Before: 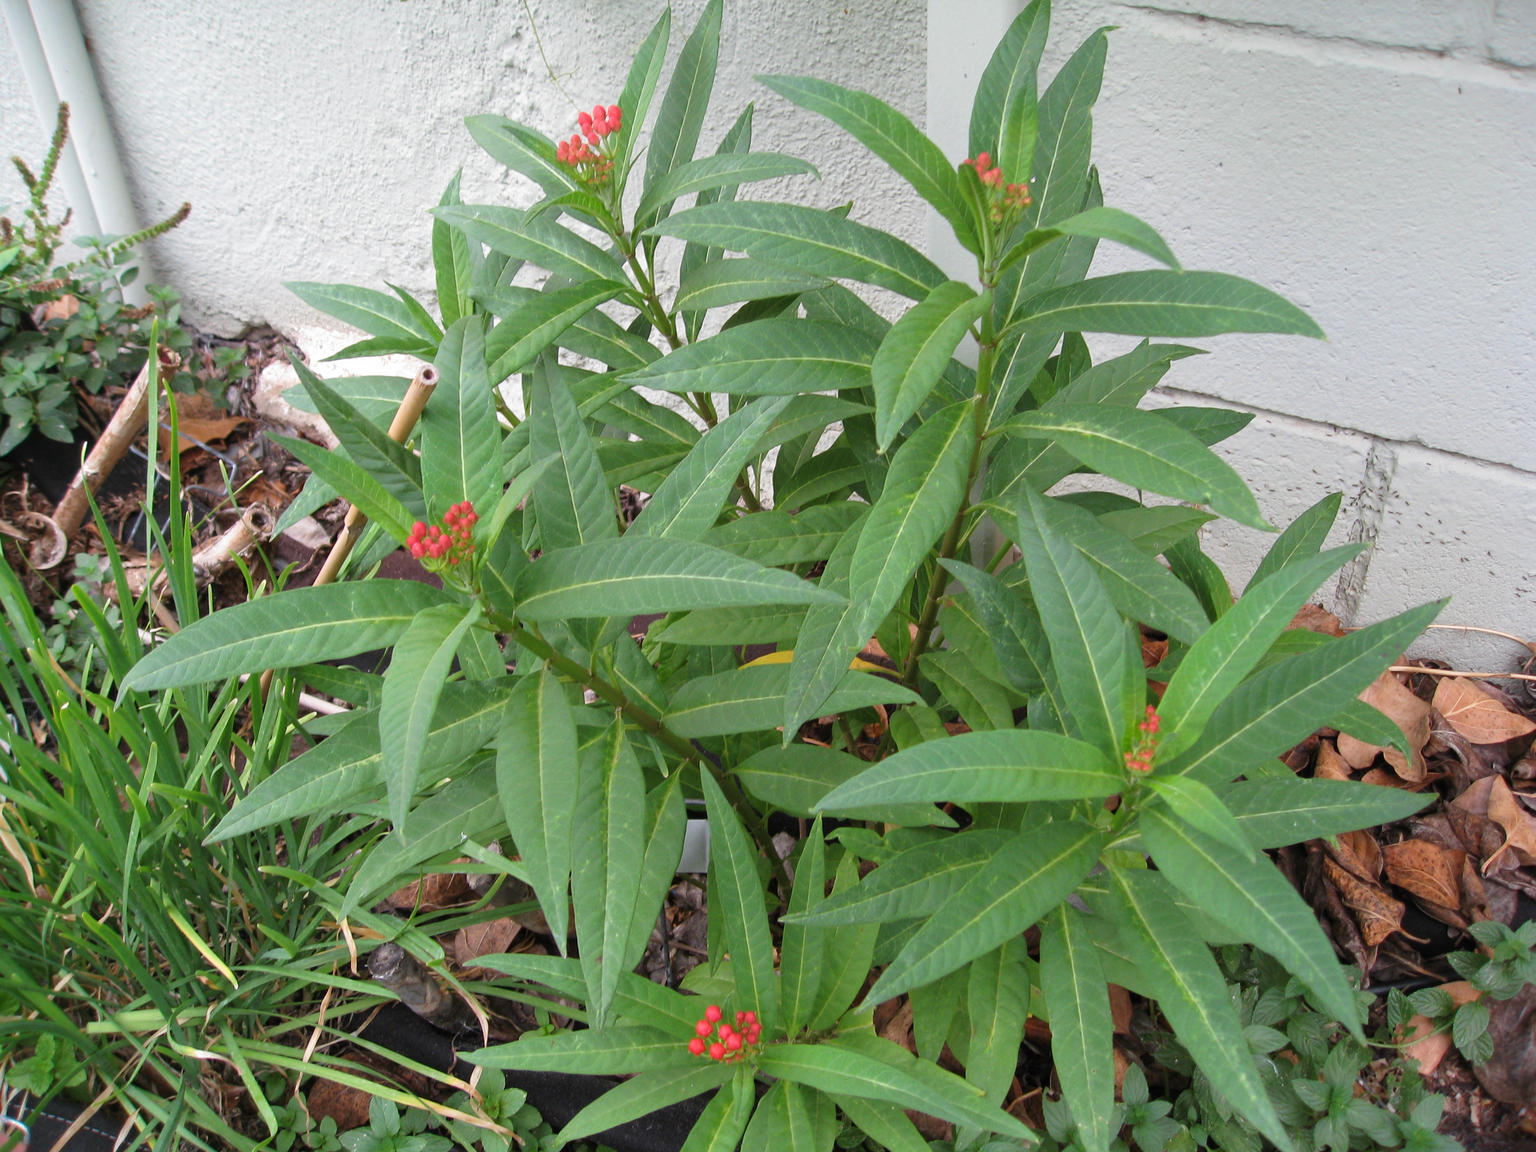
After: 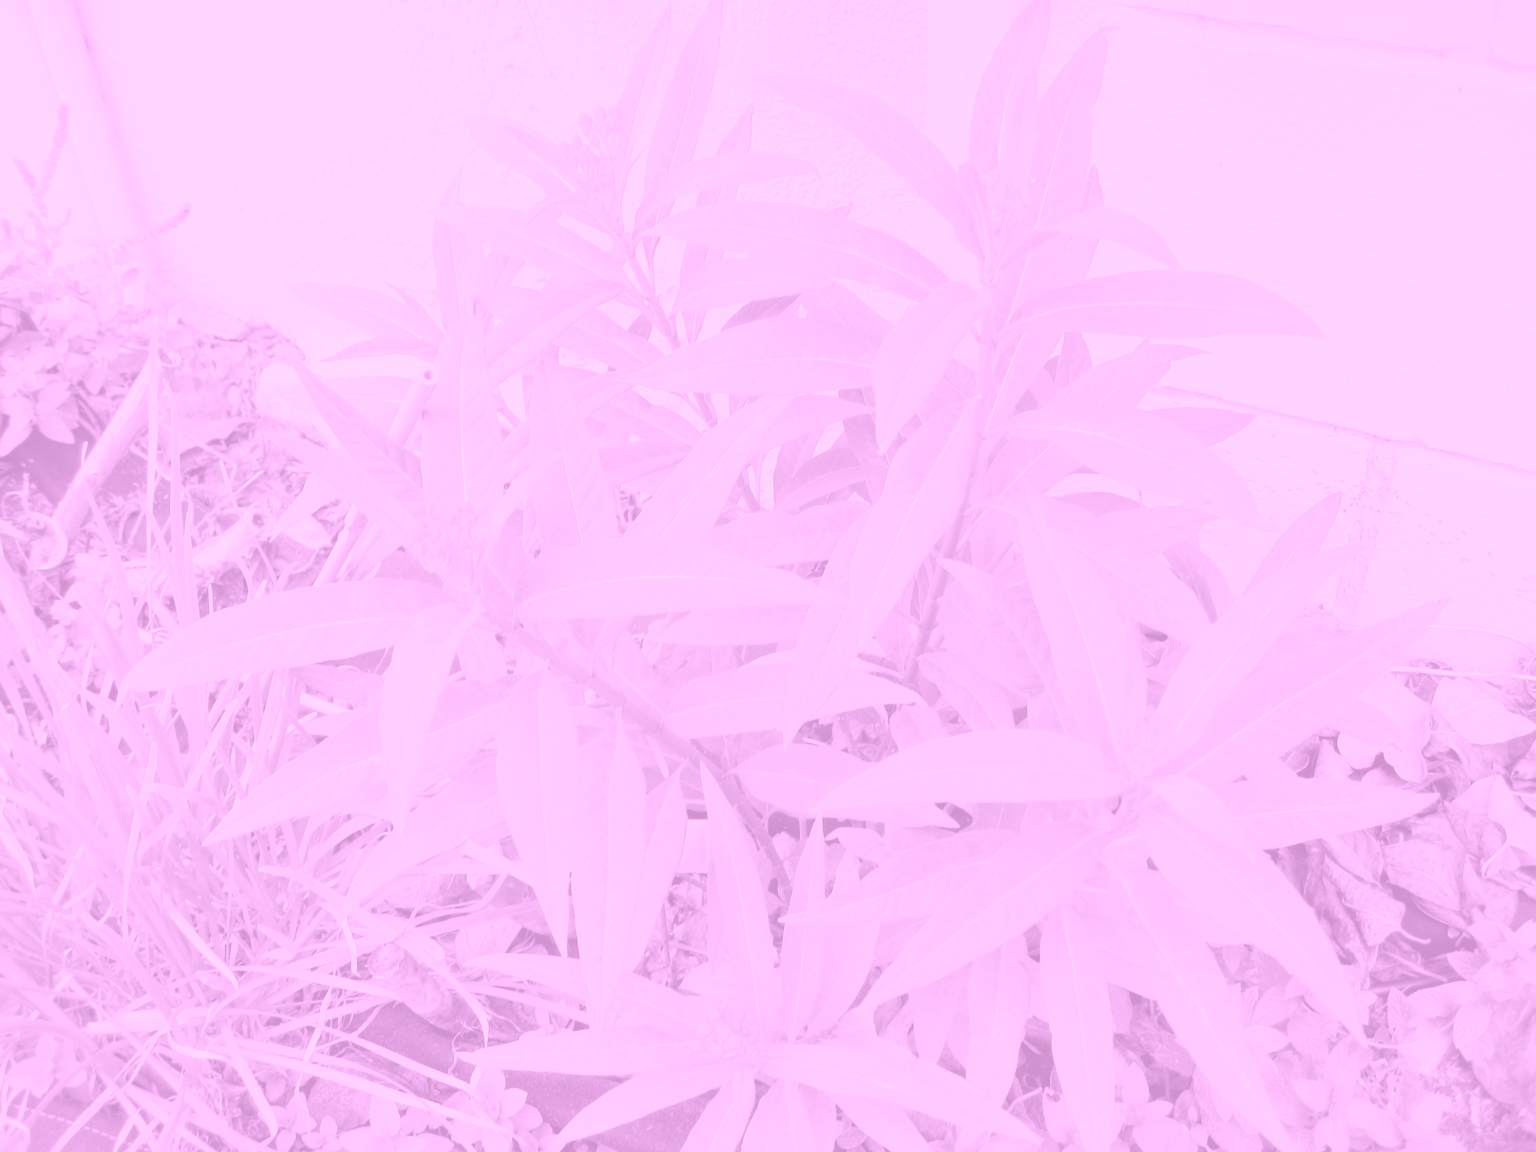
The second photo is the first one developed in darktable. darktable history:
filmic rgb: black relative exposure -7 EV, white relative exposure 6 EV, threshold 3 EV, target black luminance 0%, hardness 2.73, latitude 61.22%, contrast 0.691, highlights saturation mix 10%, shadows ↔ highlights balance -0.073%, preserve chrominance no, color science v4 (2020), iterations of high-quality reconstruction 10, contrast in shadows soft, contrast in highlights soft, enable highlight reconstruction true
vibrance: vibrance 14%
exposure: black level correction 0, exposure 1 EV, compensate exposure bias true, compensate highlight preservation false
colorize: hue 331.2°, saturation 75%, source mix 30.28%, lightness 70.52%, version 1
